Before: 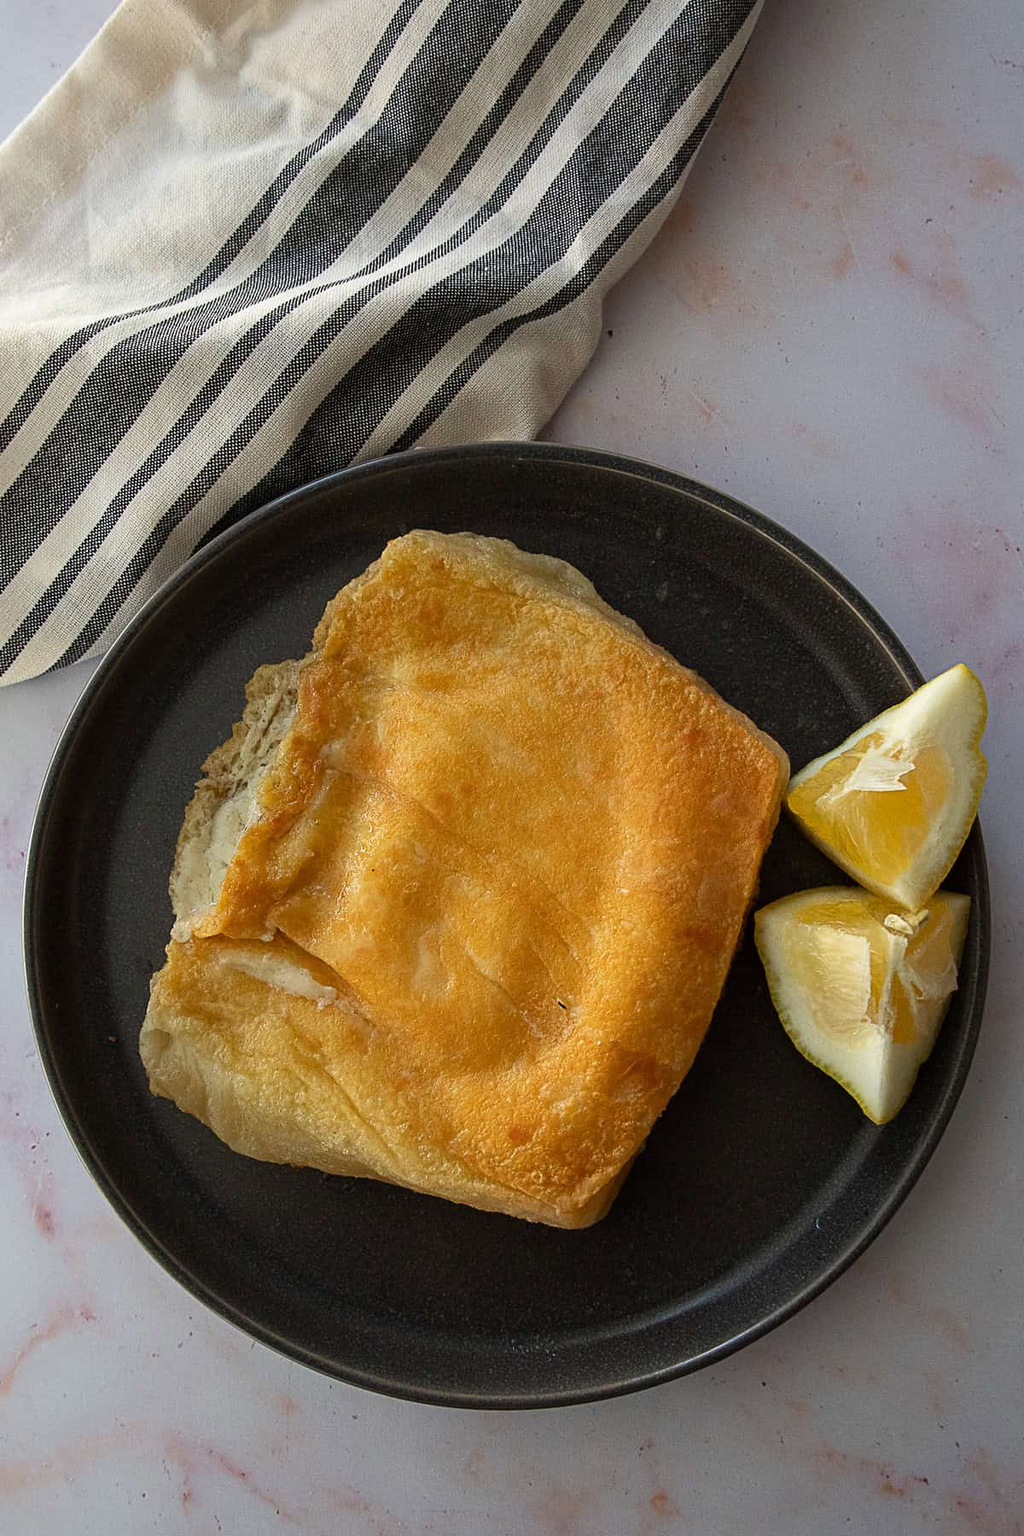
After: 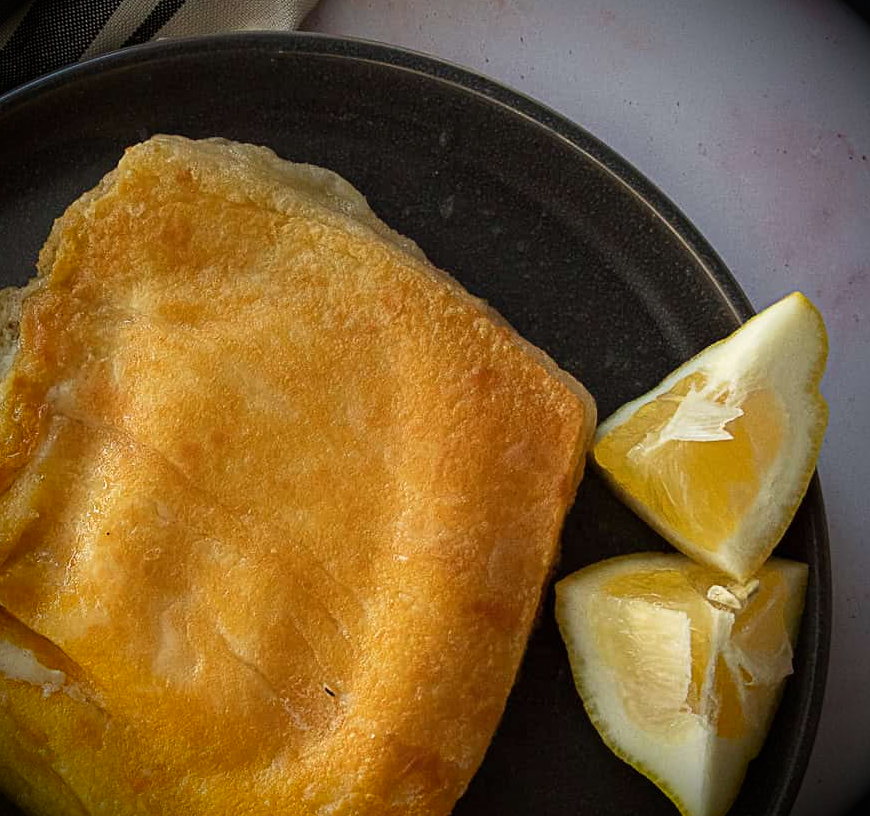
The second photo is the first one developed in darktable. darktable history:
vignetting: fall-off start 87.33%, brightness -0.995, saturation 0.494, automatic ratio true
crop and rotate: left 27.497%, top 27.046%, bottom 27.606%
